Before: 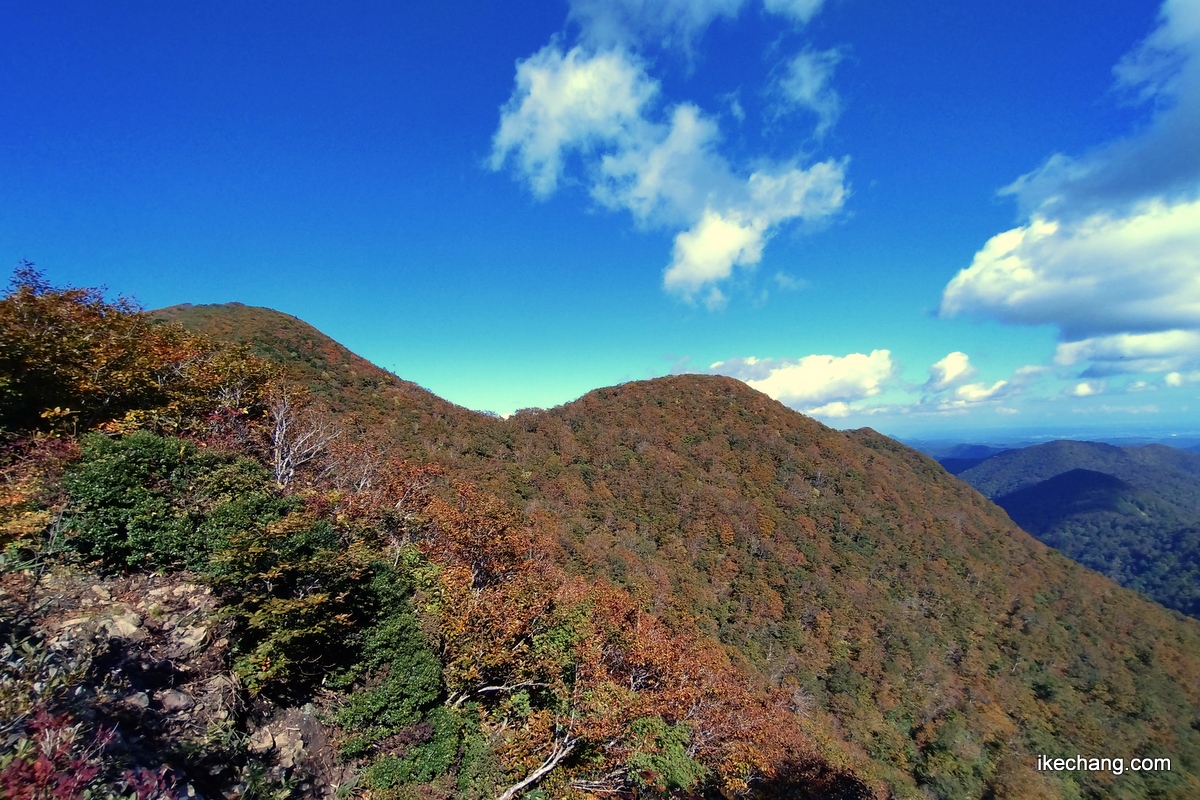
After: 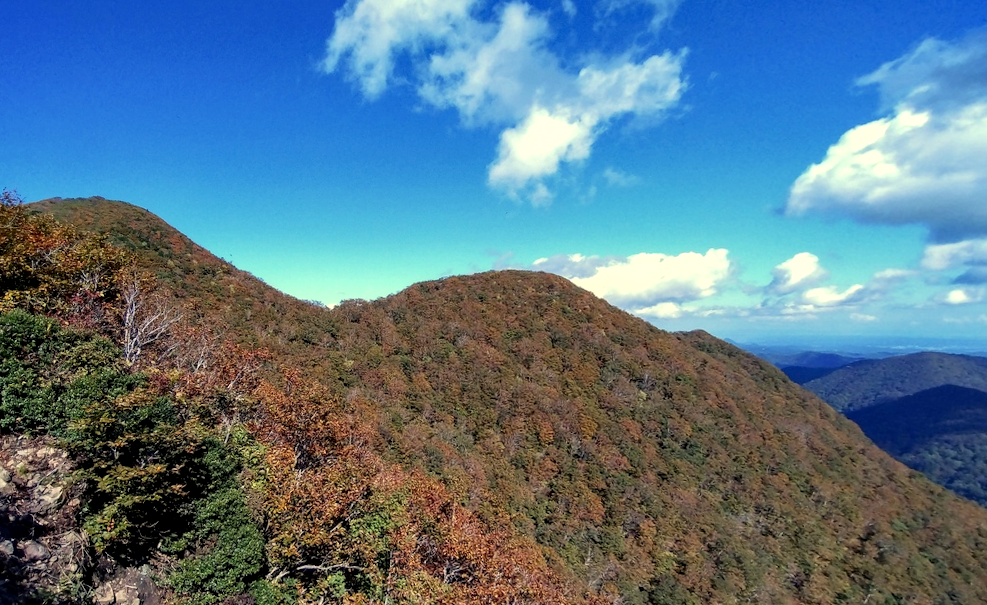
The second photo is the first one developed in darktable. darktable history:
local contrast: detail 130%
rotate and perspective: rotation 1.69°, lens shift (vertical) -0.023, lens shift (horizontal) -0.291, crop left 0.025, crop right 0.988, crop top 0.092, crop bottom 0.842
crop: left 6.446%, top 8.188%, right 9.538%, bottom 3.548%
